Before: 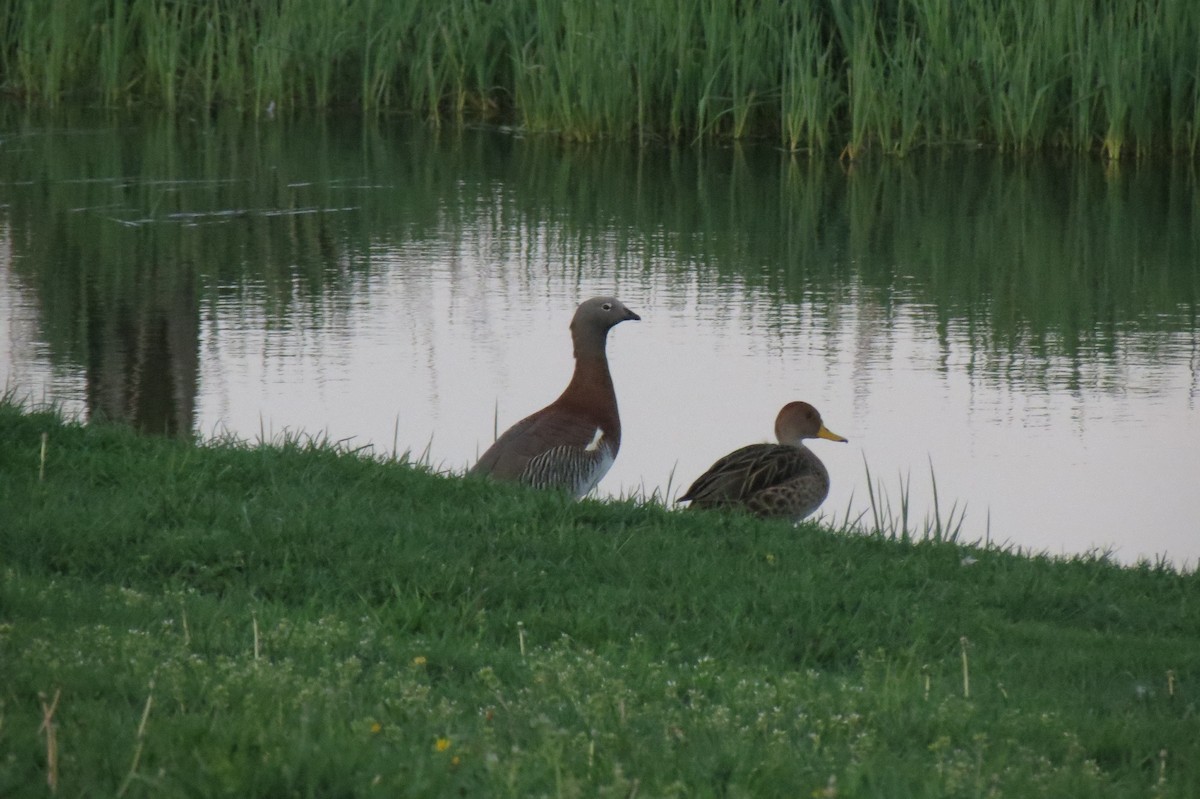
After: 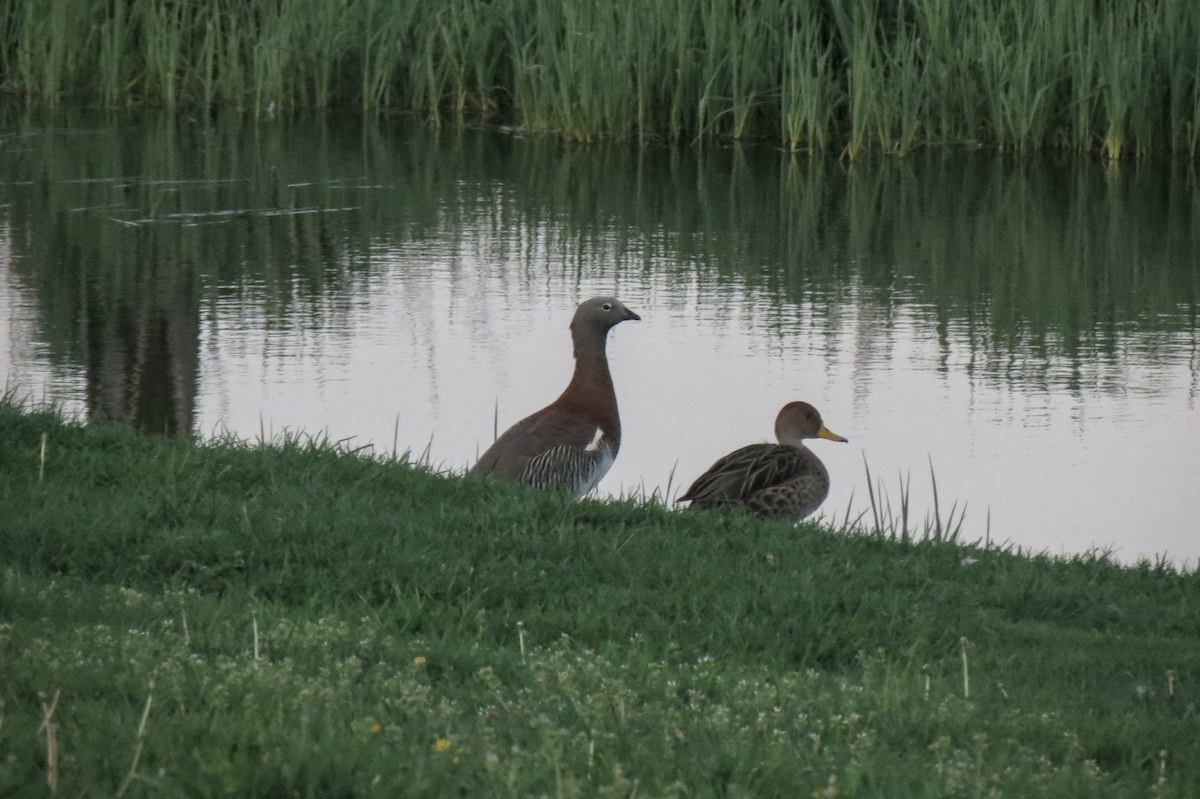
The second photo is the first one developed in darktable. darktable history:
local contrast: on, module defaults
color correction: saturation 0.8
